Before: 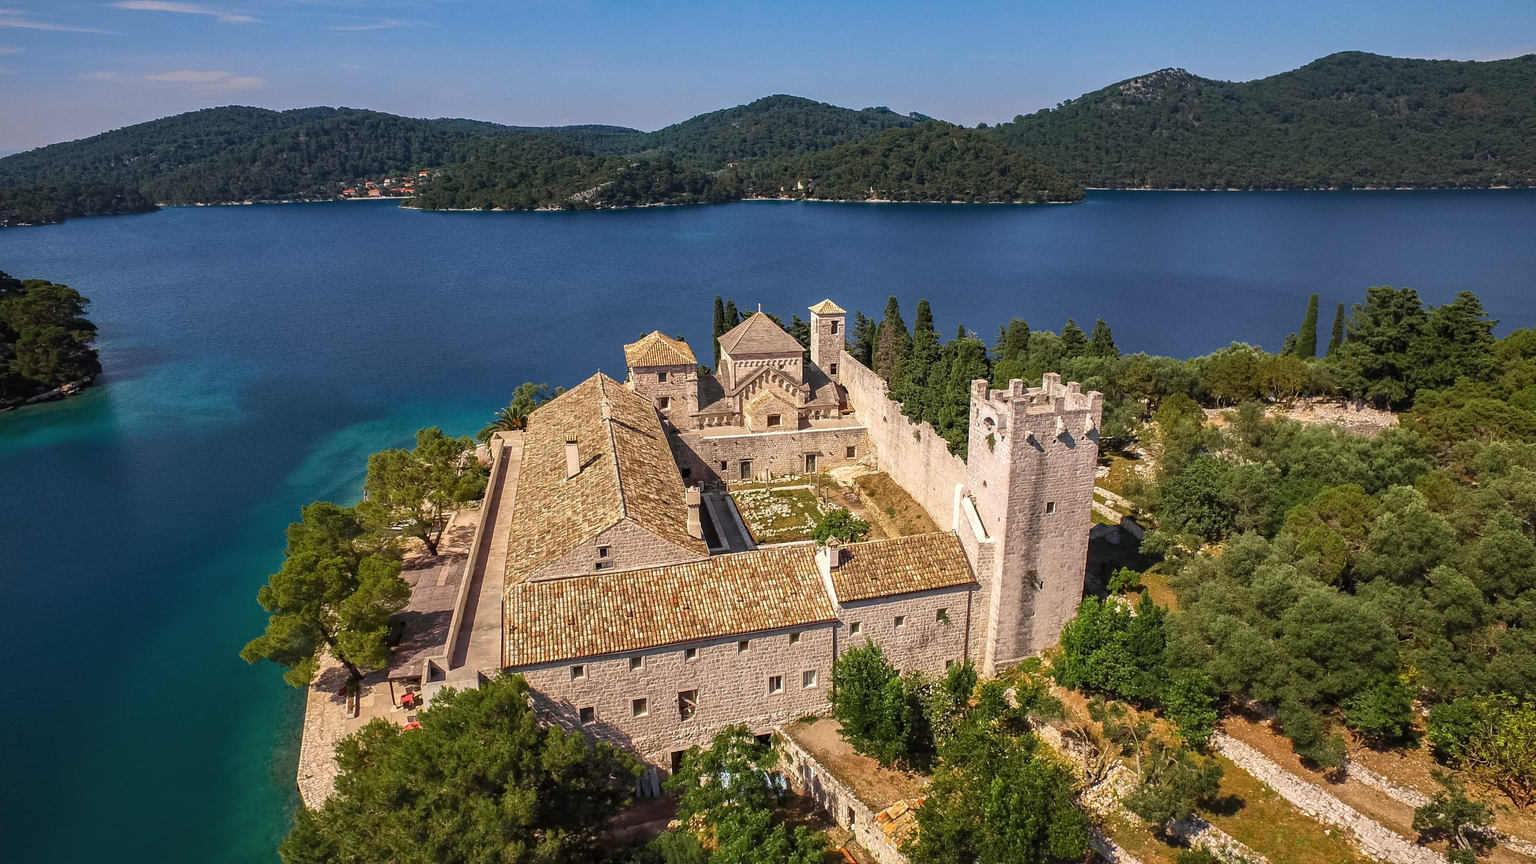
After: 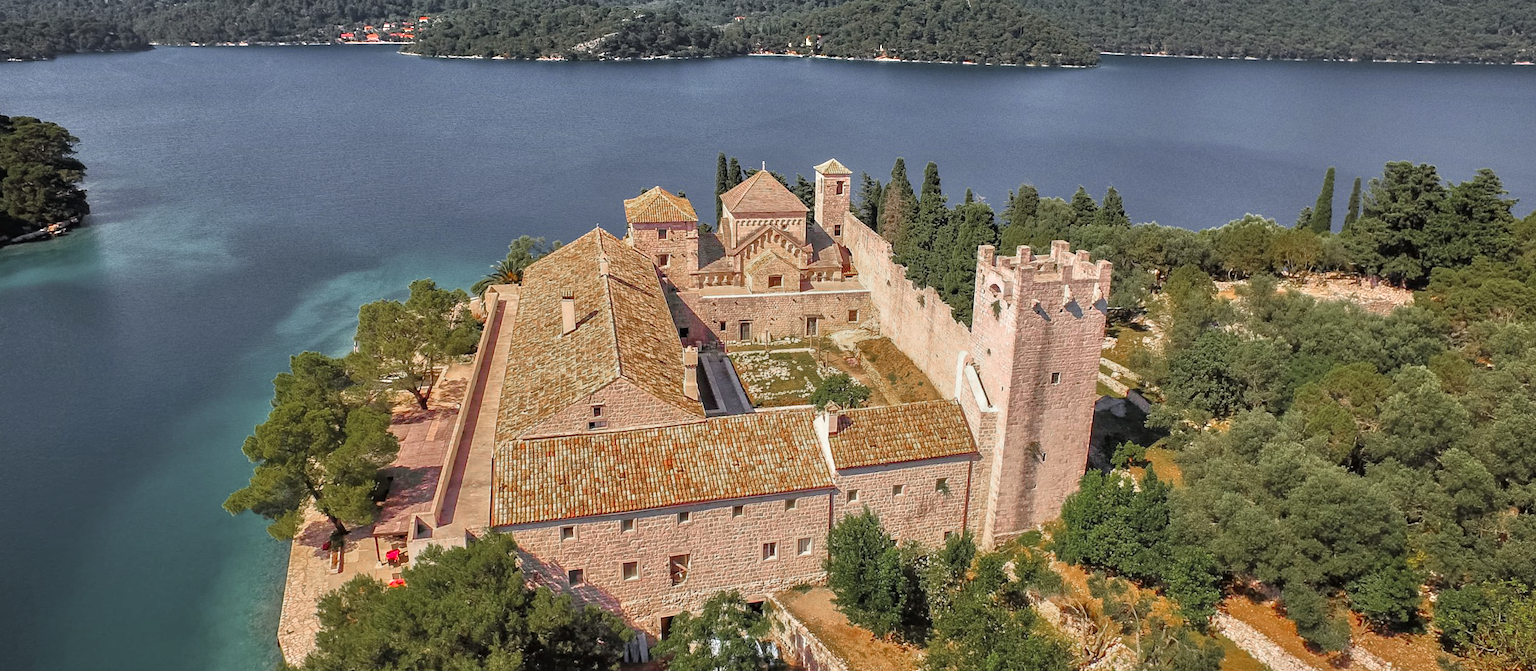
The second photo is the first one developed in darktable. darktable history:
rotate and perspective: rotation 1.57°, crop left 0.018, crop right 0.982, crop top 0.039, crop bottom 0.961
color zones: curves: ch0 [(0, 0.48) (0.209, 0.398) (0.305, 0.332) (0.429, 0.493) (0.571, 0.5) (0.714, 0.5) (0.857, 0.5) (1, 0.48)]; ch1 [(0, 0.736) (0.143, 0.625) (0.225, 0.371) (0.429, 0.256) (0.571, 0.241) (0.714, 0.213) (0.857, 0.48) (1, 0.736)]; ch2 [(0, 0.448) (0.143, 0.498) (0.286, 0.5) (0.429, 0.5) (0.571, 0.5) (0.714, 0.5) (0.857, 0.5) (1, 0.448)]
tone equalizer: -7 EV 0.15 EV, -6 EV 0.6 EV, -5 EV 1.15 EV, -4 EV 1.33 EV, -3 EV 1.15 EV, -2 EV 0.6 EV, -1 EV 0.15 EV, mask exposure compensation -0.5 EV
crop and rotate: top 15.774%, bottom 5.506%
